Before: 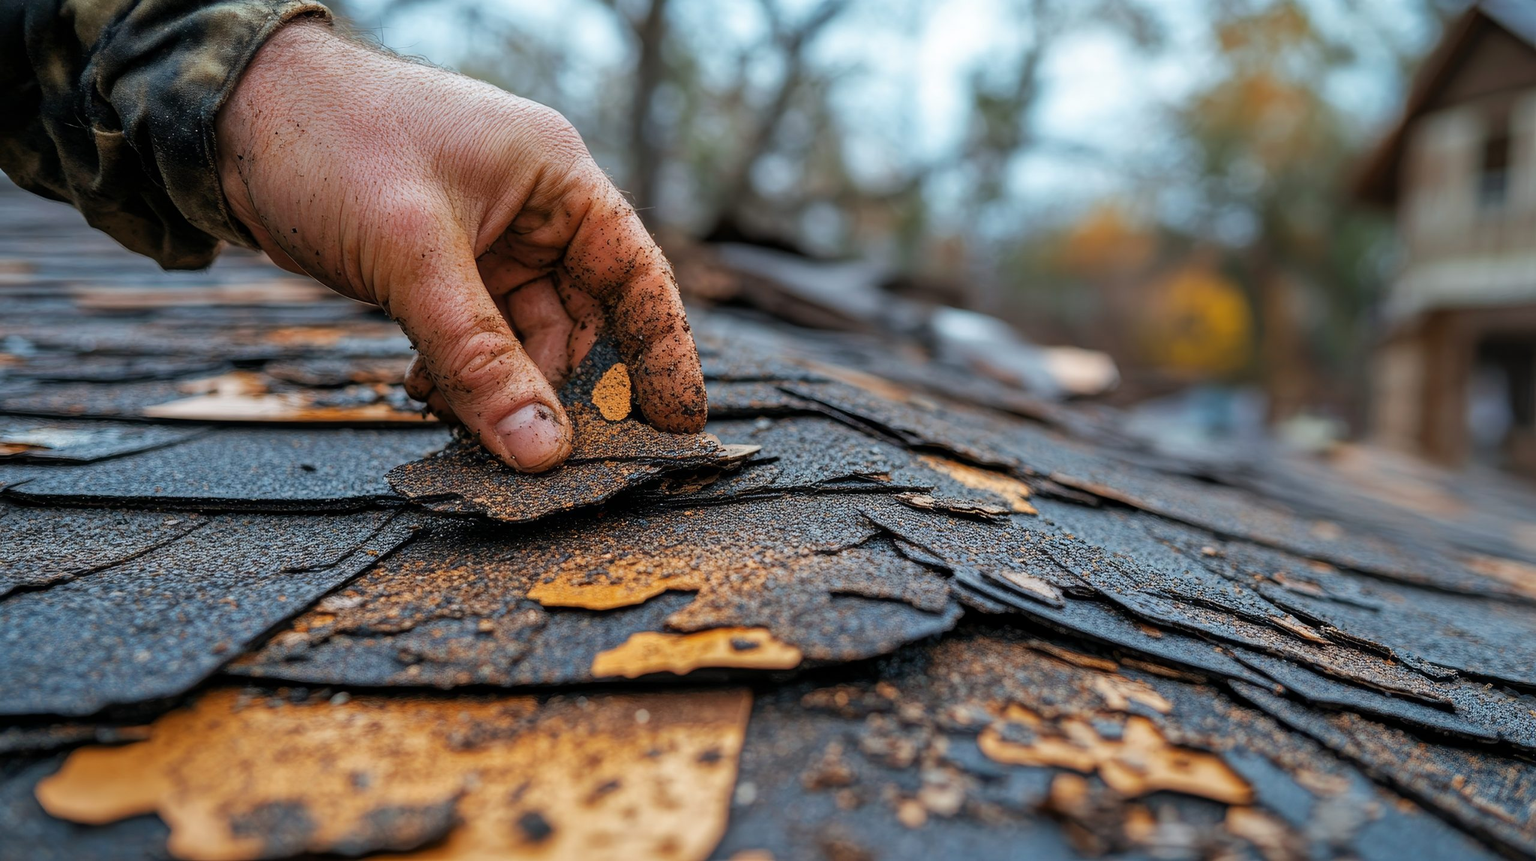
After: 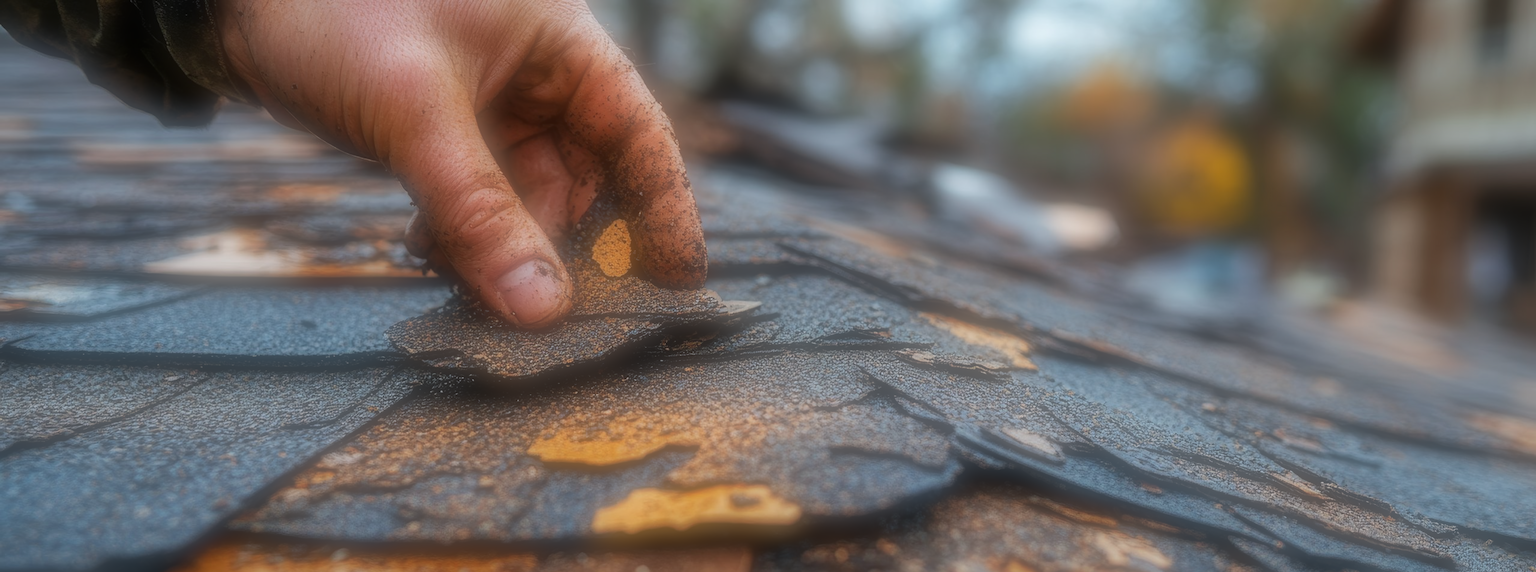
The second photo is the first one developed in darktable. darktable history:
crop: top 16.727%, bottom 16.727%
soften: on, module defaults
